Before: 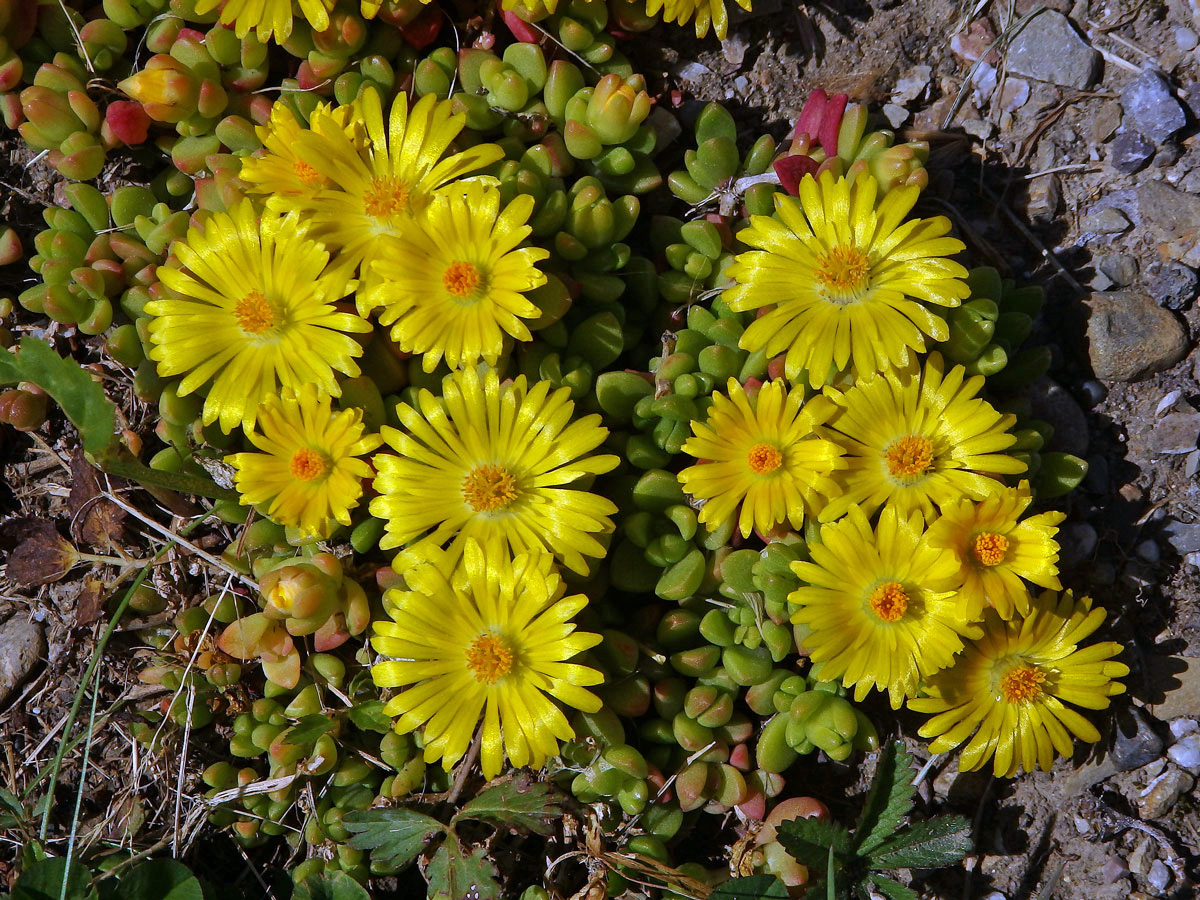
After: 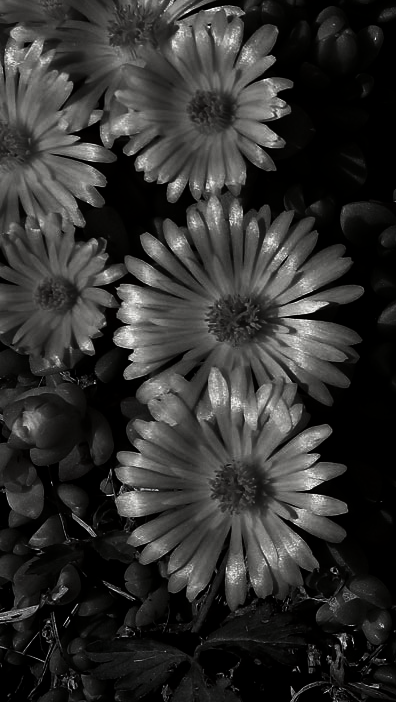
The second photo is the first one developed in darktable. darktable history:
contrast brightness saturation: contrast 0.016, brightness -0.997, saturation -0.981
crop and rotate: left 21.357%, top 18.962%, right 45.575%, bottom 2.963%
